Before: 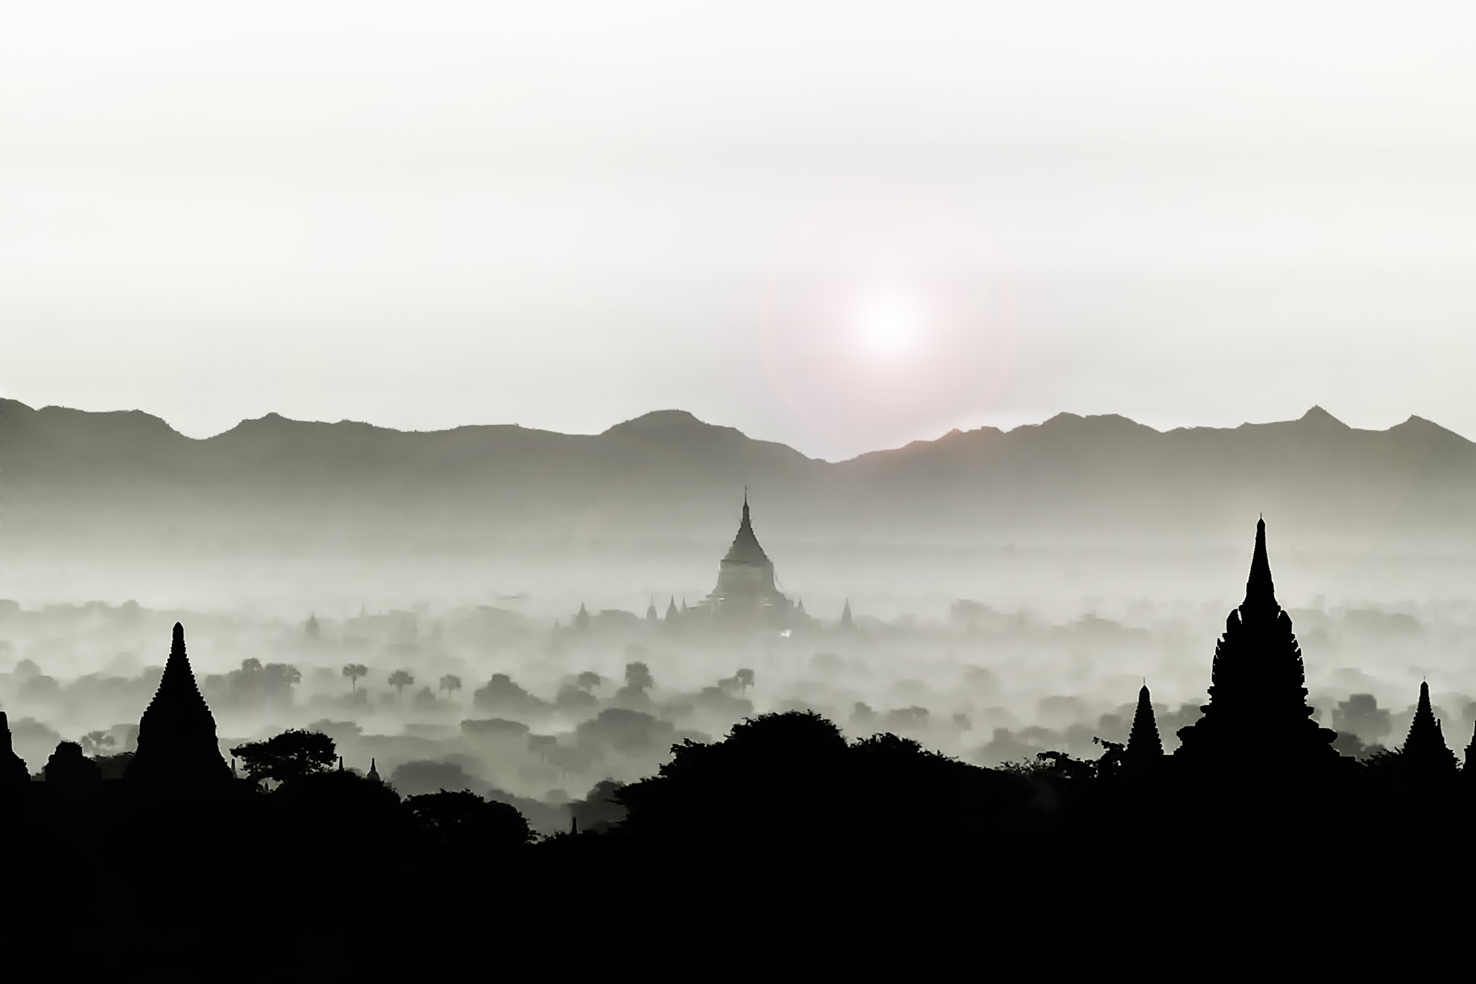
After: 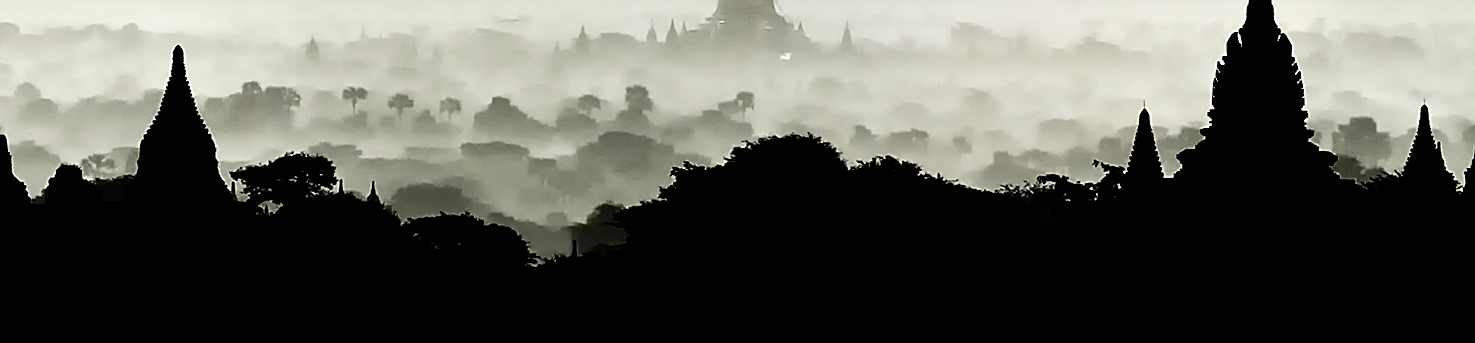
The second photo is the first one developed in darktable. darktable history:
crop and rotate: top 58.654%, bottom 6.393%
sharpen: on, module defaults
tone curve: curves: ch0 [(0, 0) (0.003, 0.001) (0.011, 0.005) (0.025, 0.011) (0.044, 0.02) (0.069, 0.031) (0.1, 0.045) (0.136, 0.078) (0.177, 0.124) (0.224, 0.18) (0.277, 0.245) (0.335, 0.315) (0.399, 0.393) (0.468, 0.477) (0.543, 0.569) (0.623, 0.666) (0.709, 0.771) (0.801, 0.871) (0.898, 0.965) (1, 1)], preserve colors none
